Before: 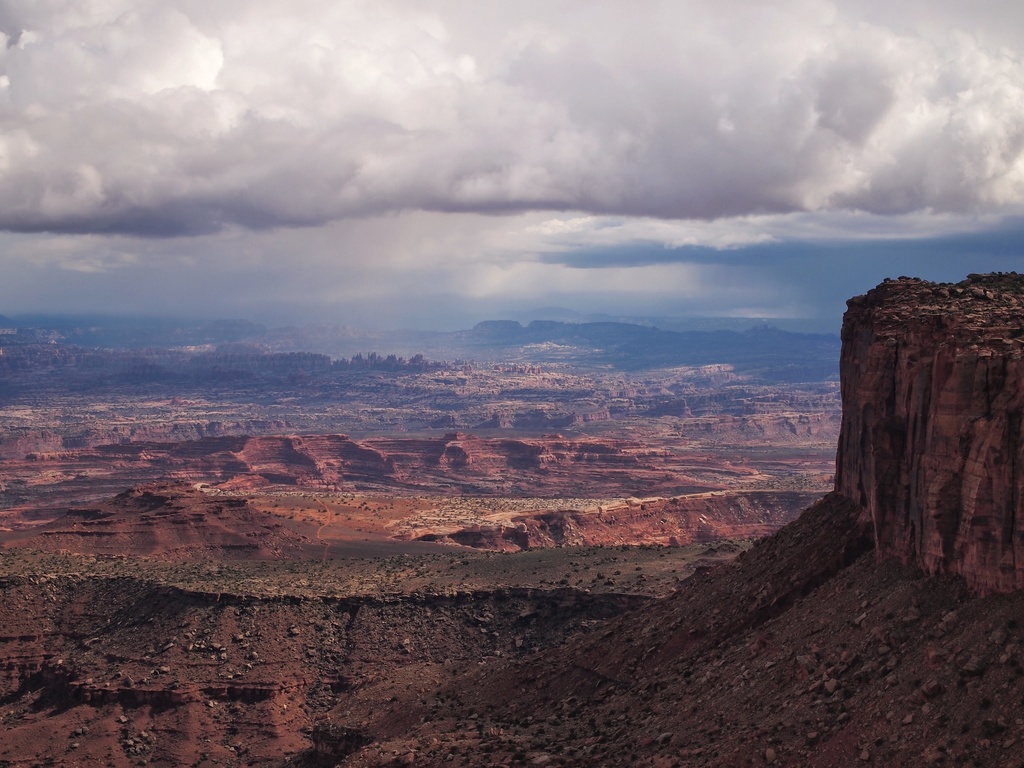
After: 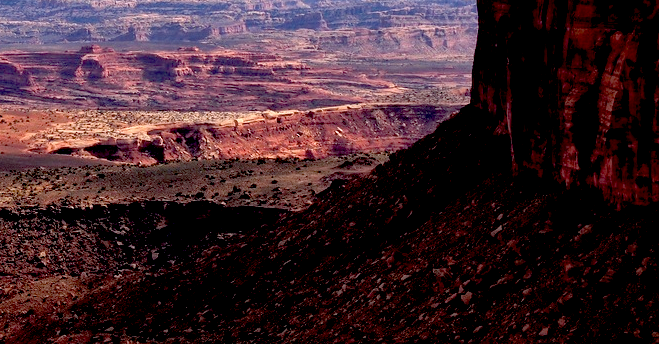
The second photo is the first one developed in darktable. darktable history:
shadows and highlights: shadows 25.62, highlights -26.57
crop and rotate: left 35.583%, top 50.417%, bottom 4.788%
exposure: black level correction 0.033, exposure 0.906 EV, compensate highlight preservation false
